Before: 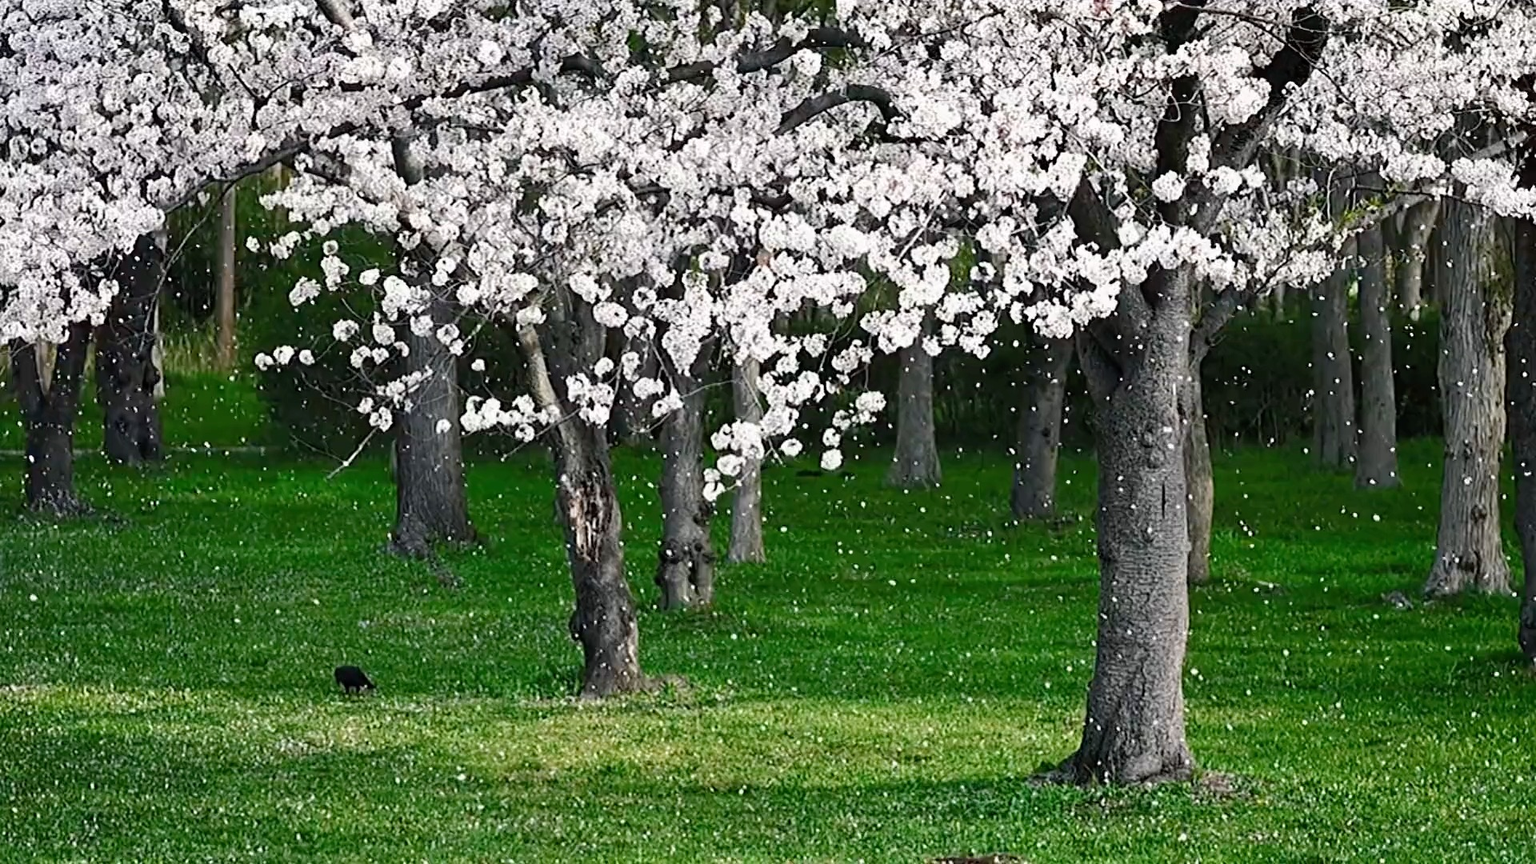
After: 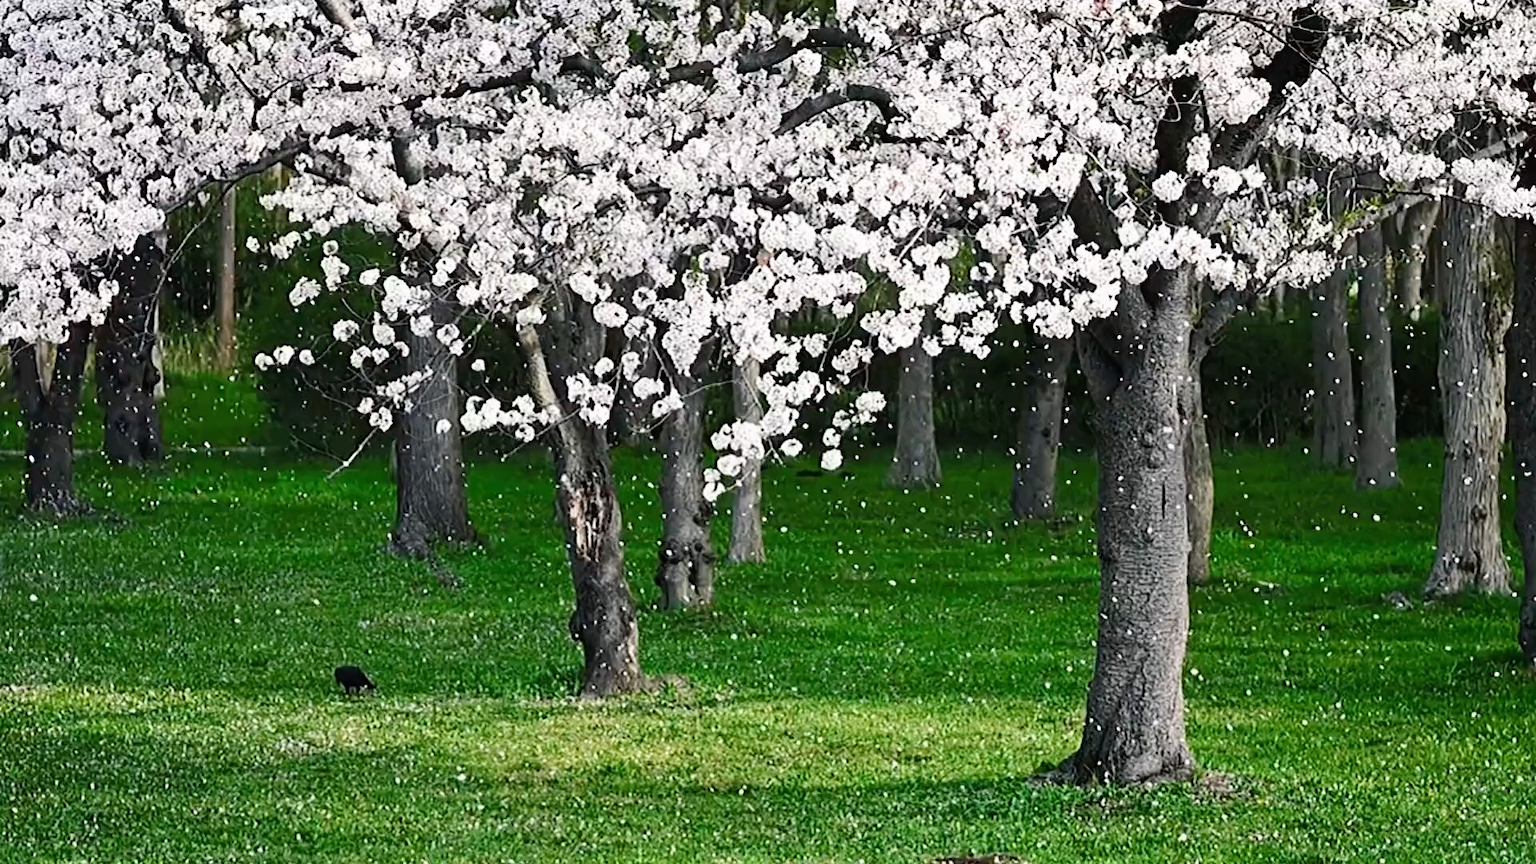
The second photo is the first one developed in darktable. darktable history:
tone curve: curves: ch0 [(0, 0.009) (0.037, 0.035) (0.131, 0.126) (0.275, 0.28) (0.476, 0.514) (0.617, 0.667) (0.704, 0.759) (0.813, 0.863) (0.911, 0.931) (0.997, 1)]; ch1 [(0, 0) (0.318, 0.271) (0.444, 0.438) (0.493, 0.496) (0.508, 0.5) (0.534, 0.535) (0.57, 0.582) (0.65, 0.664) (0.746, 0.764) (1, 1)]; ch2 [(0, 0) (0.246, 0.24) (0.36, 0.381) (0.415, 0.434) (0.476, 0.492) (0.502, 0.499) (0.522, 0.518) (0.533, 0.534) (0.586, 0.598) (0.634, 0.643) (0.706, 0.717) (0.853, 0.83) (1, 0.951)], color space Lab, linked channels, preserve colors none
